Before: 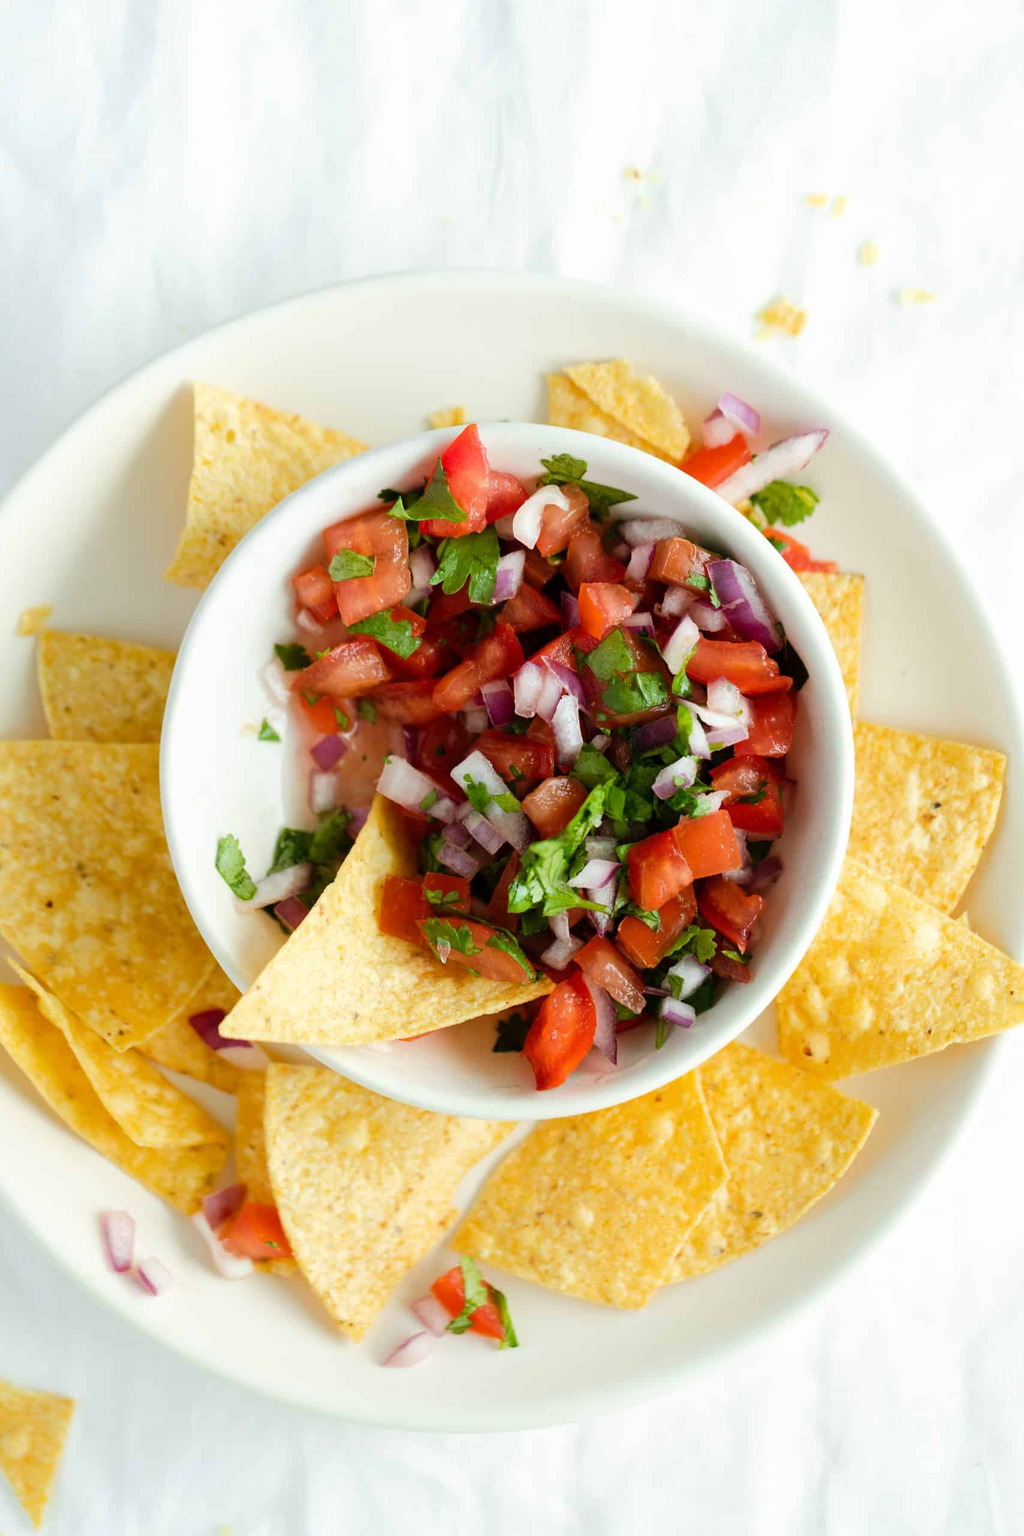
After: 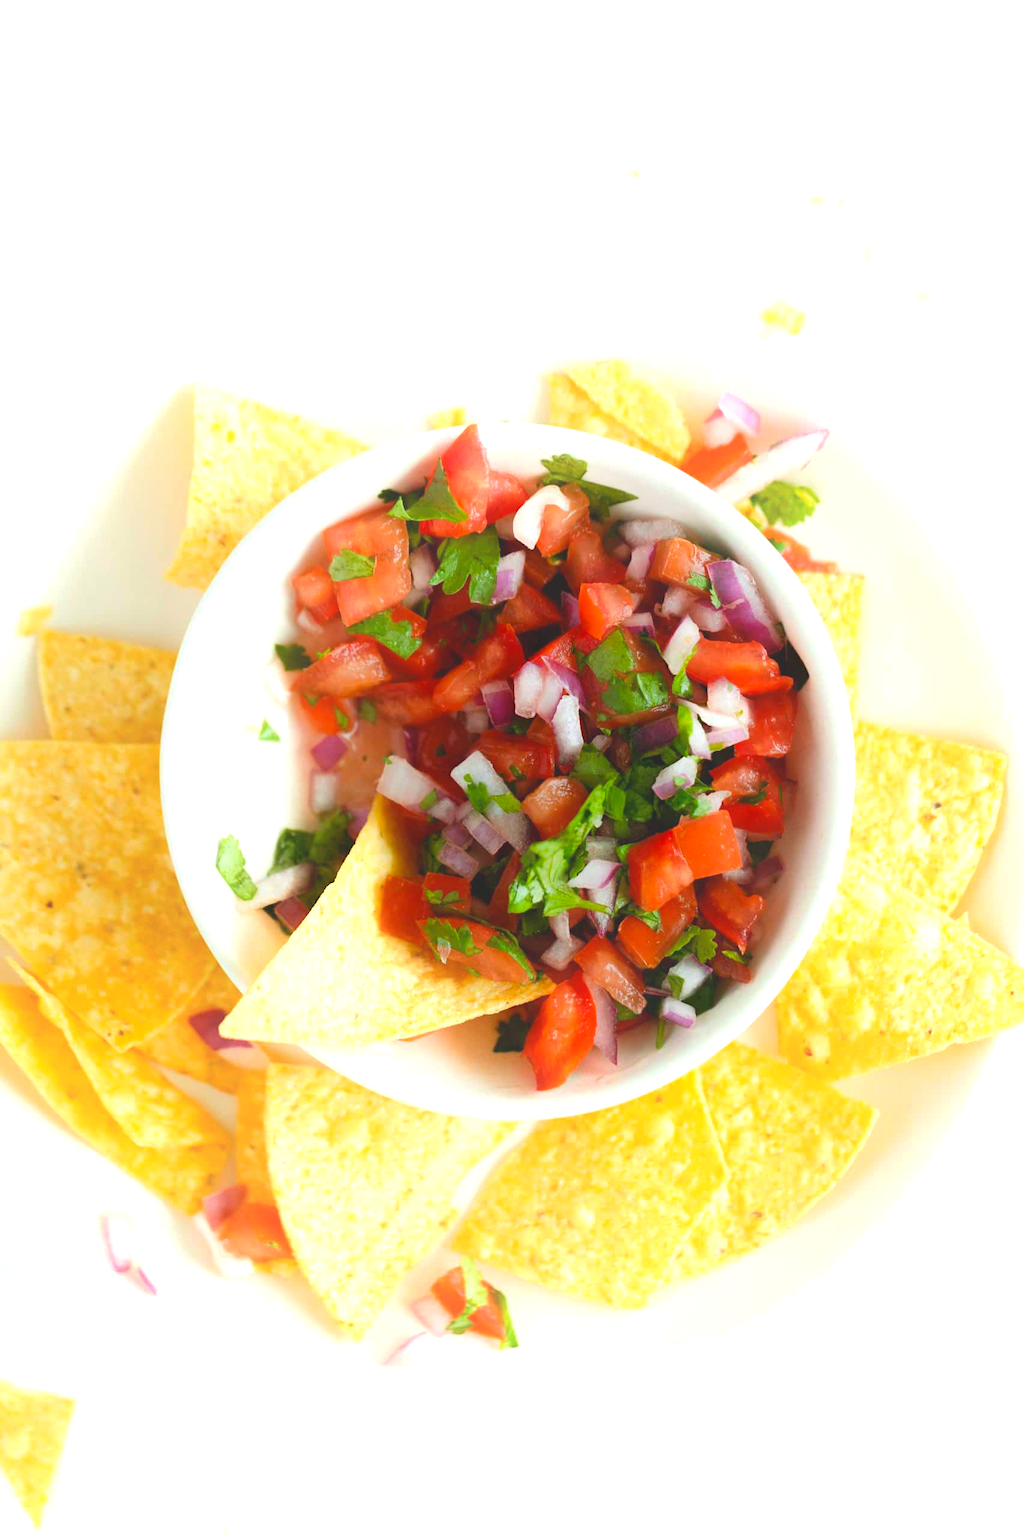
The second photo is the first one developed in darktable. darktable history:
contrast equalizer: octaves 7, y [[0.601, 0.6, 0.598, 0.598, 0.6, 0.601], [0.5 ×6], [0.5 ×6], [0 ×6], [0 ×6]], mix -0.99
exposure: black level correction 0, exposure 0.701 EV, compensate exposure bias true, compensate highlight preservation false
